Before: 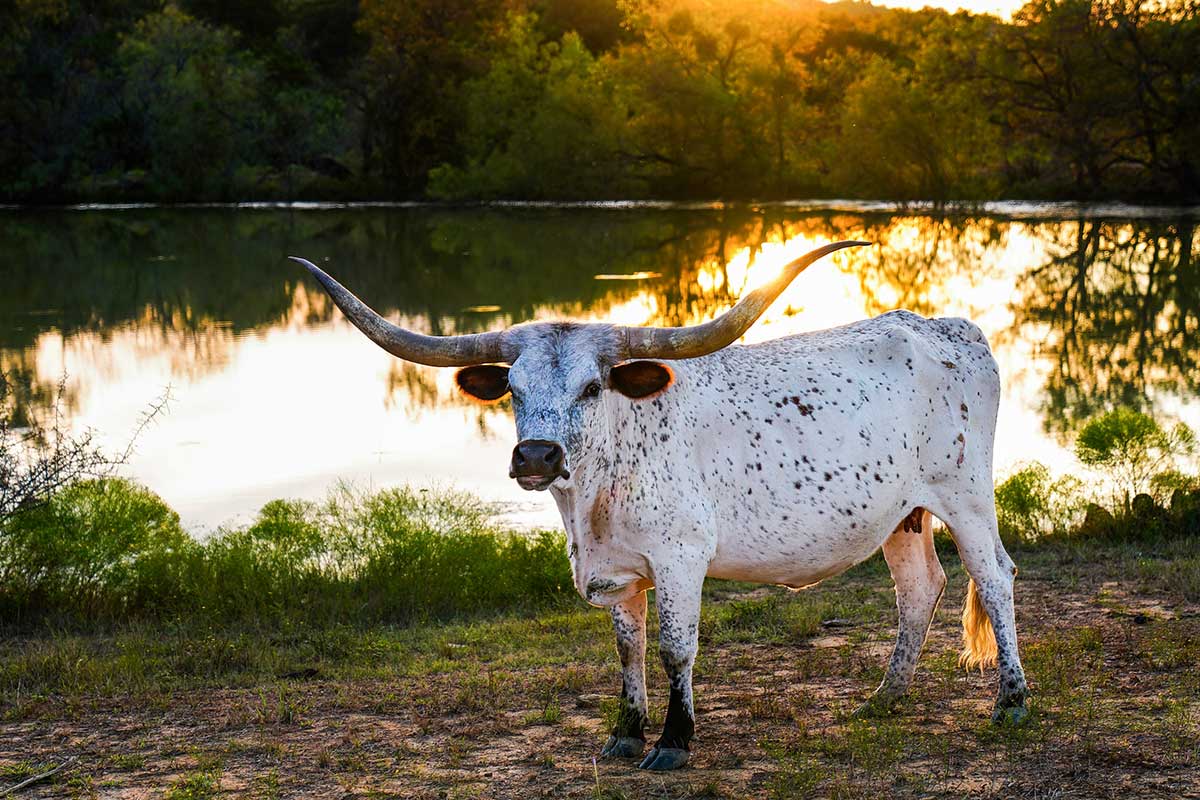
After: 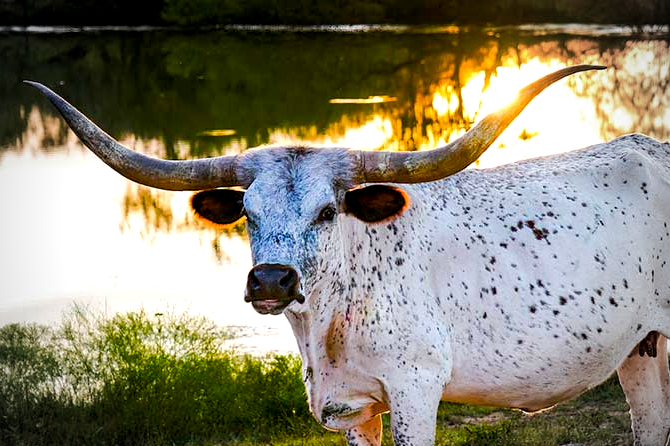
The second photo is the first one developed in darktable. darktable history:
vignetting: fall-off start 67.15%, brightness -0.442, saturation -0.691, width/height ratio 1.011, unbound false
color balance rgb: global offset › luminance -0.51%, perceptual saturation grading › global saturation 27.53%, perceptual saturation grading › highlights -25%, perceptual saturation grading › shadows 25%, perceptual brilliance grading › highlights 6.62%, perceptual brilliance grading › mid-tones 17.07%, perceptual brilliance grading › shadows -5.23%
crop and rotate: left 22.13%, top 22.054%, right 22.026%, bottom 22.102%
